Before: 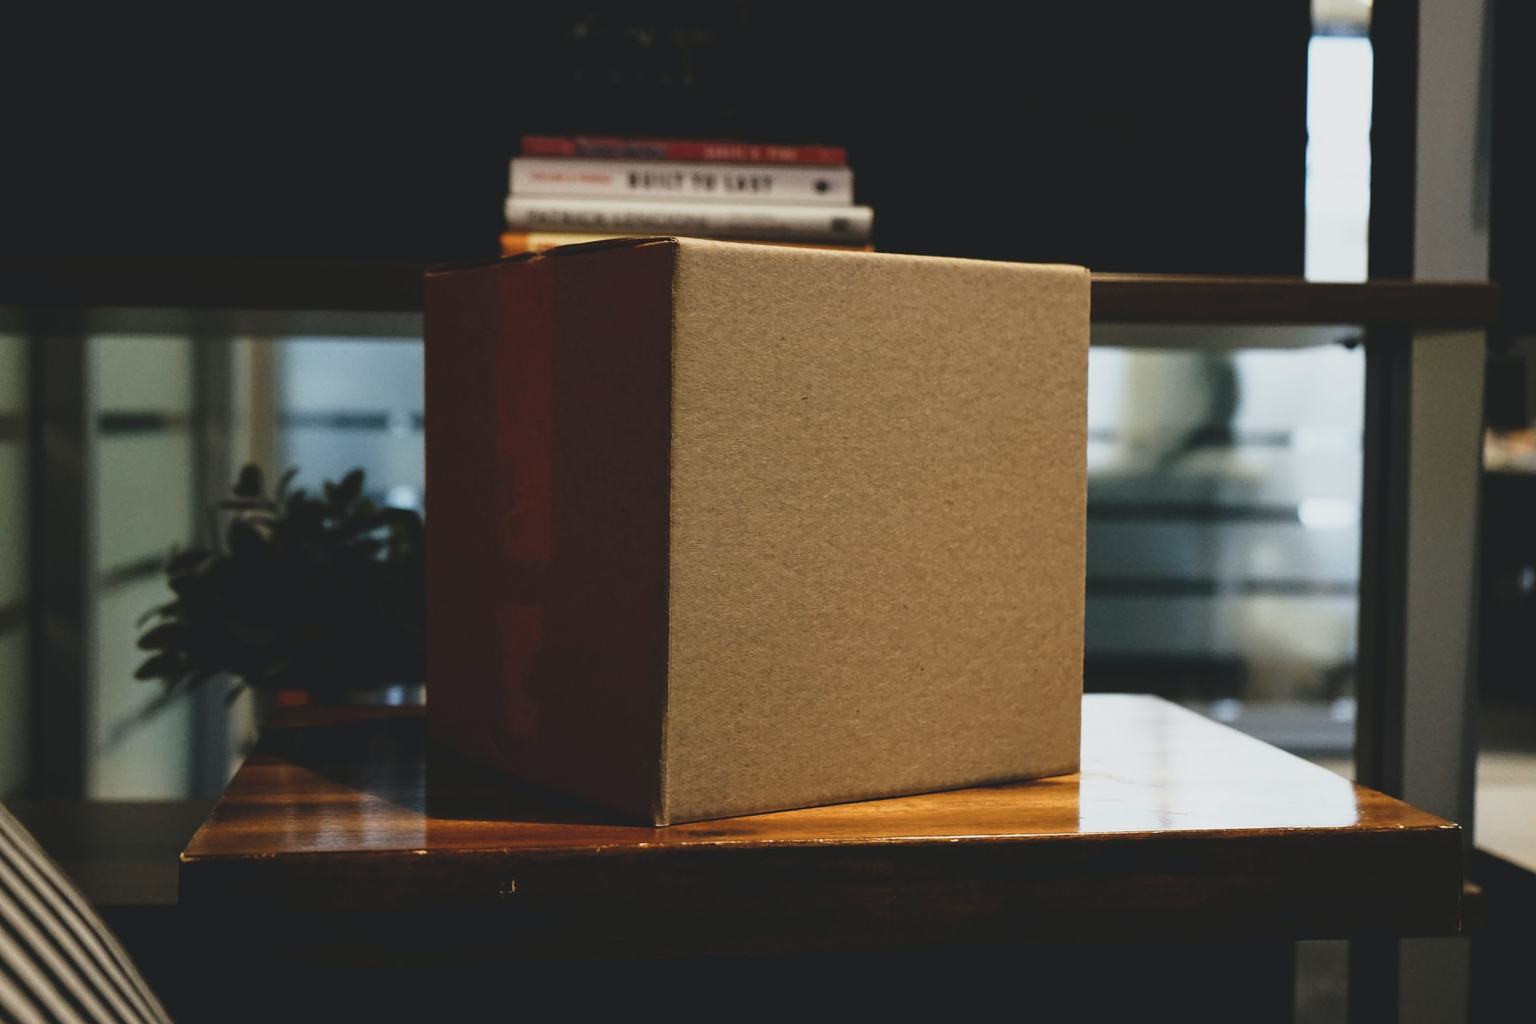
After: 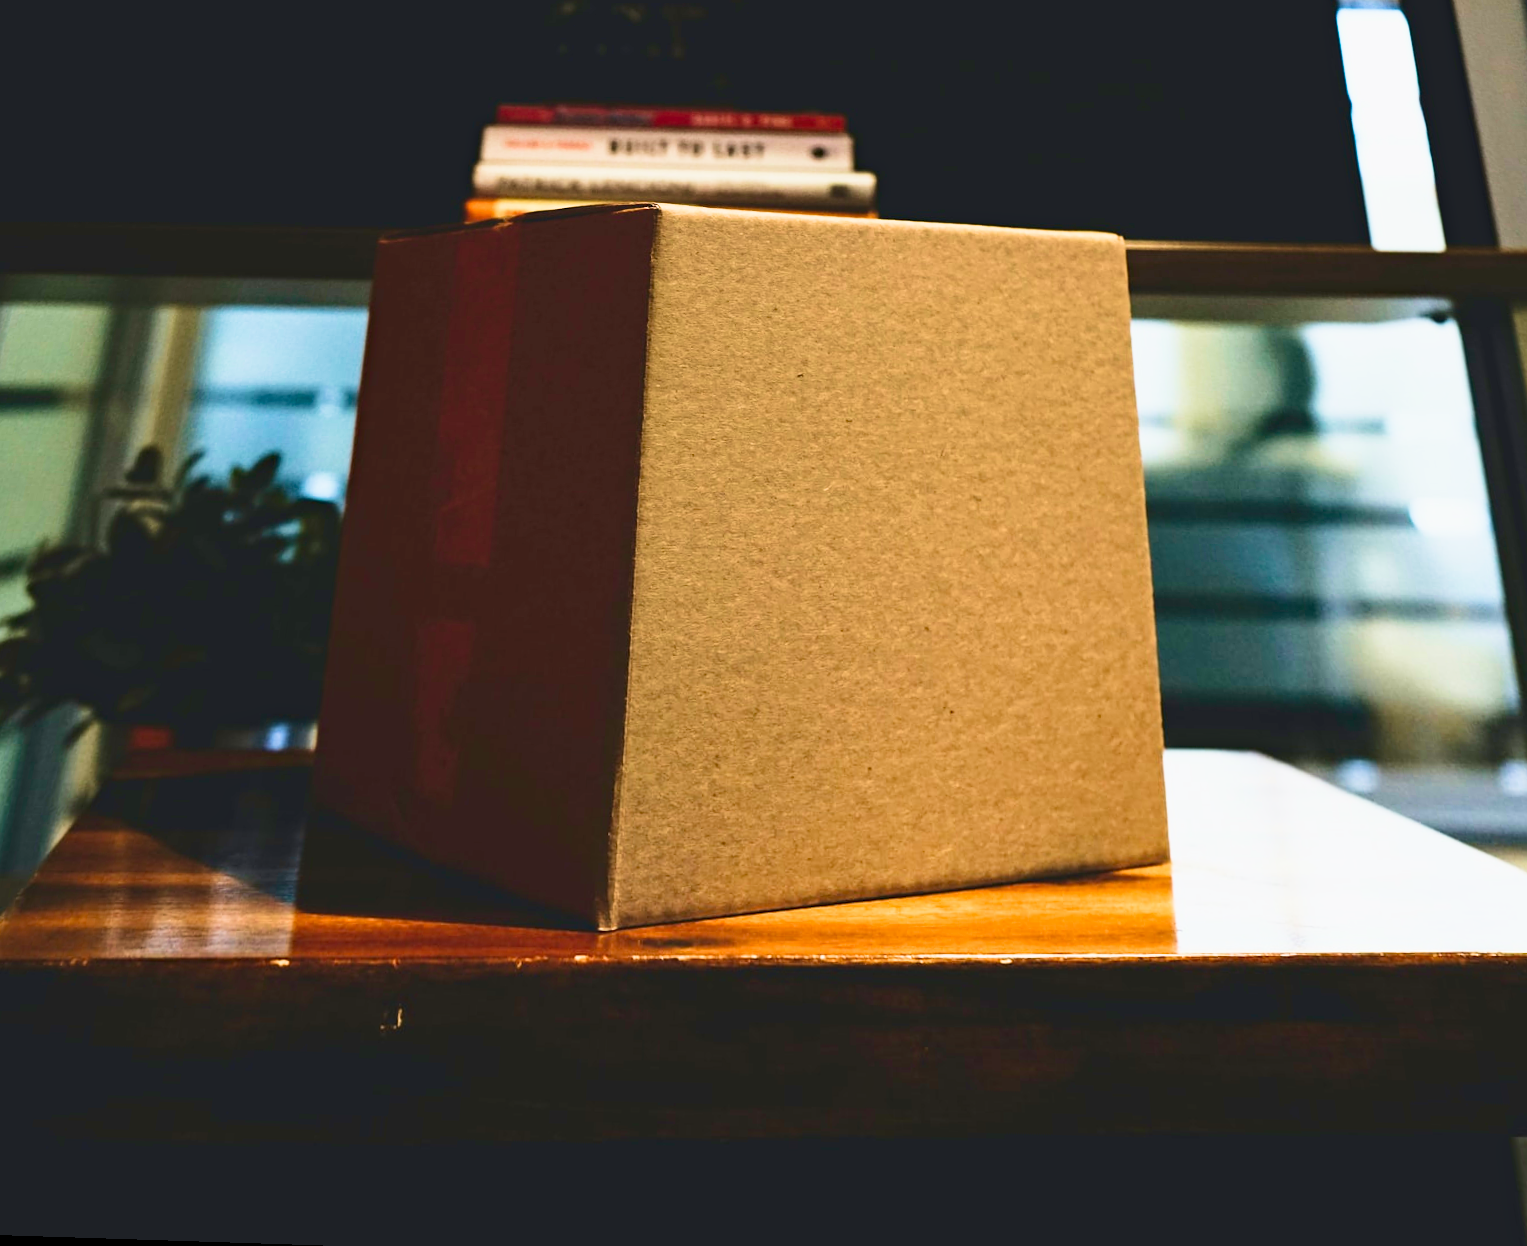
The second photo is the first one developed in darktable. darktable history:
sigmoid: contrast 1.22, skew 0.65
exposure: exposure 1 EV, compensate highlight preservation false
haze removal: compatibility mode true, adaptive false
contrast brightness saturation: contrast 0.18, saturation 0.3
velvia: strength 36.57%
crop: right 4.126%, bottom 0.031%
rotate and perspective: rotation 0.72°, lens shift (vertical) -0.352, lens shift (horizontal) -0.051, crop left 0.152, crop right 0.859, crop top 0.019, crop bottom 0.964
color balance rgb: on, module defaults
